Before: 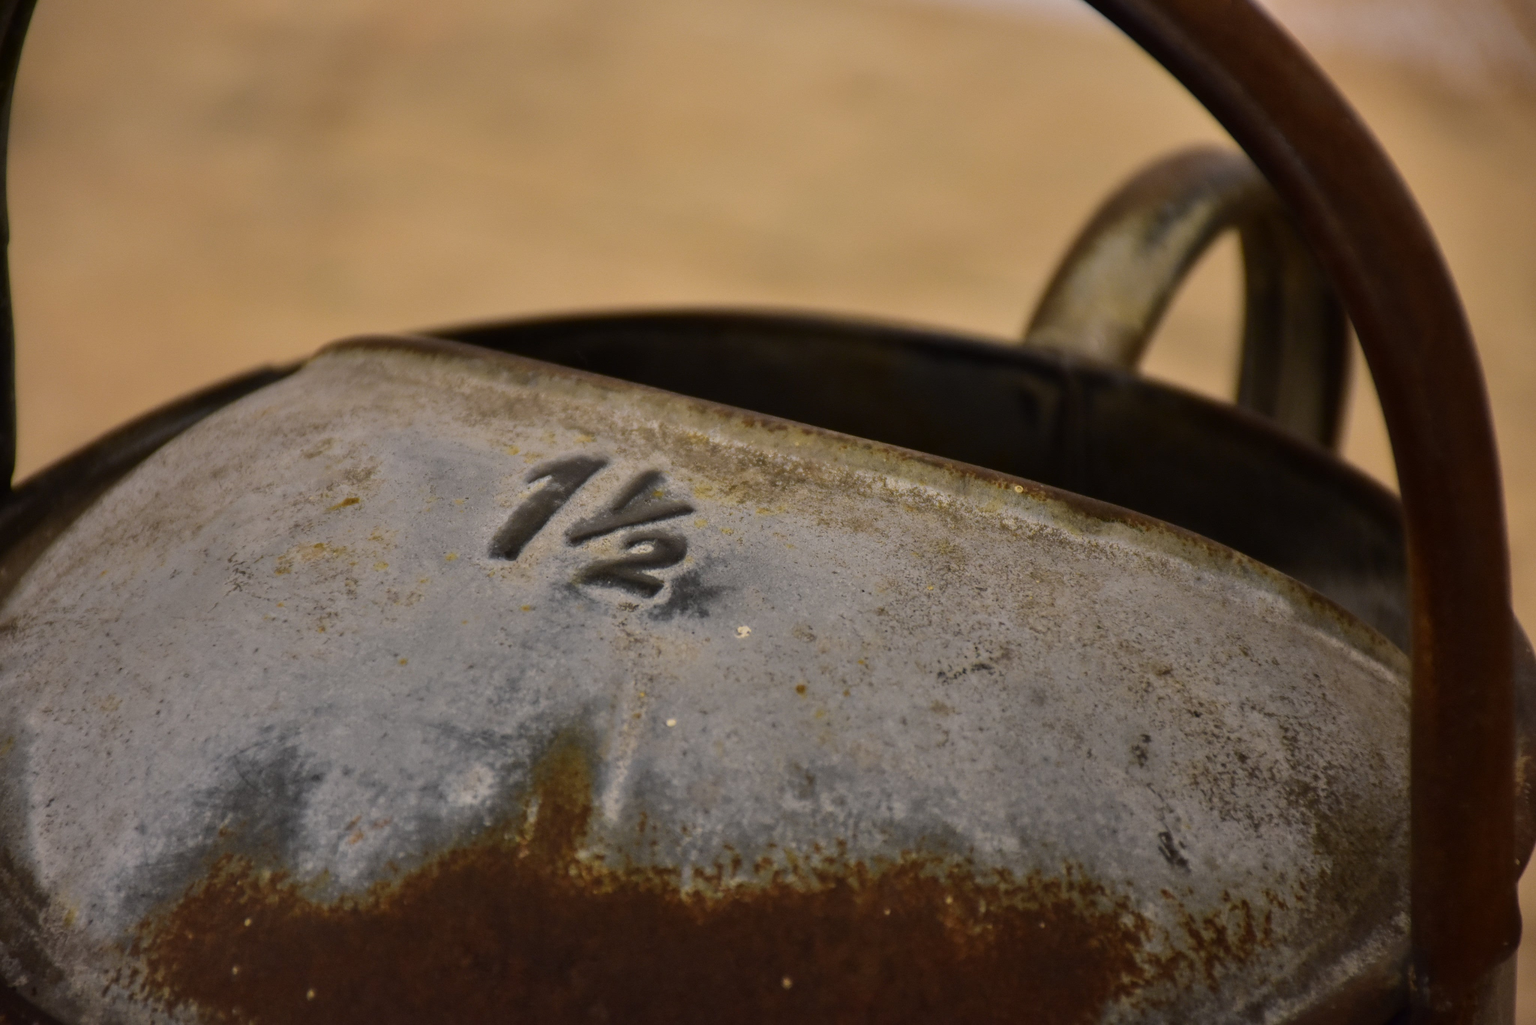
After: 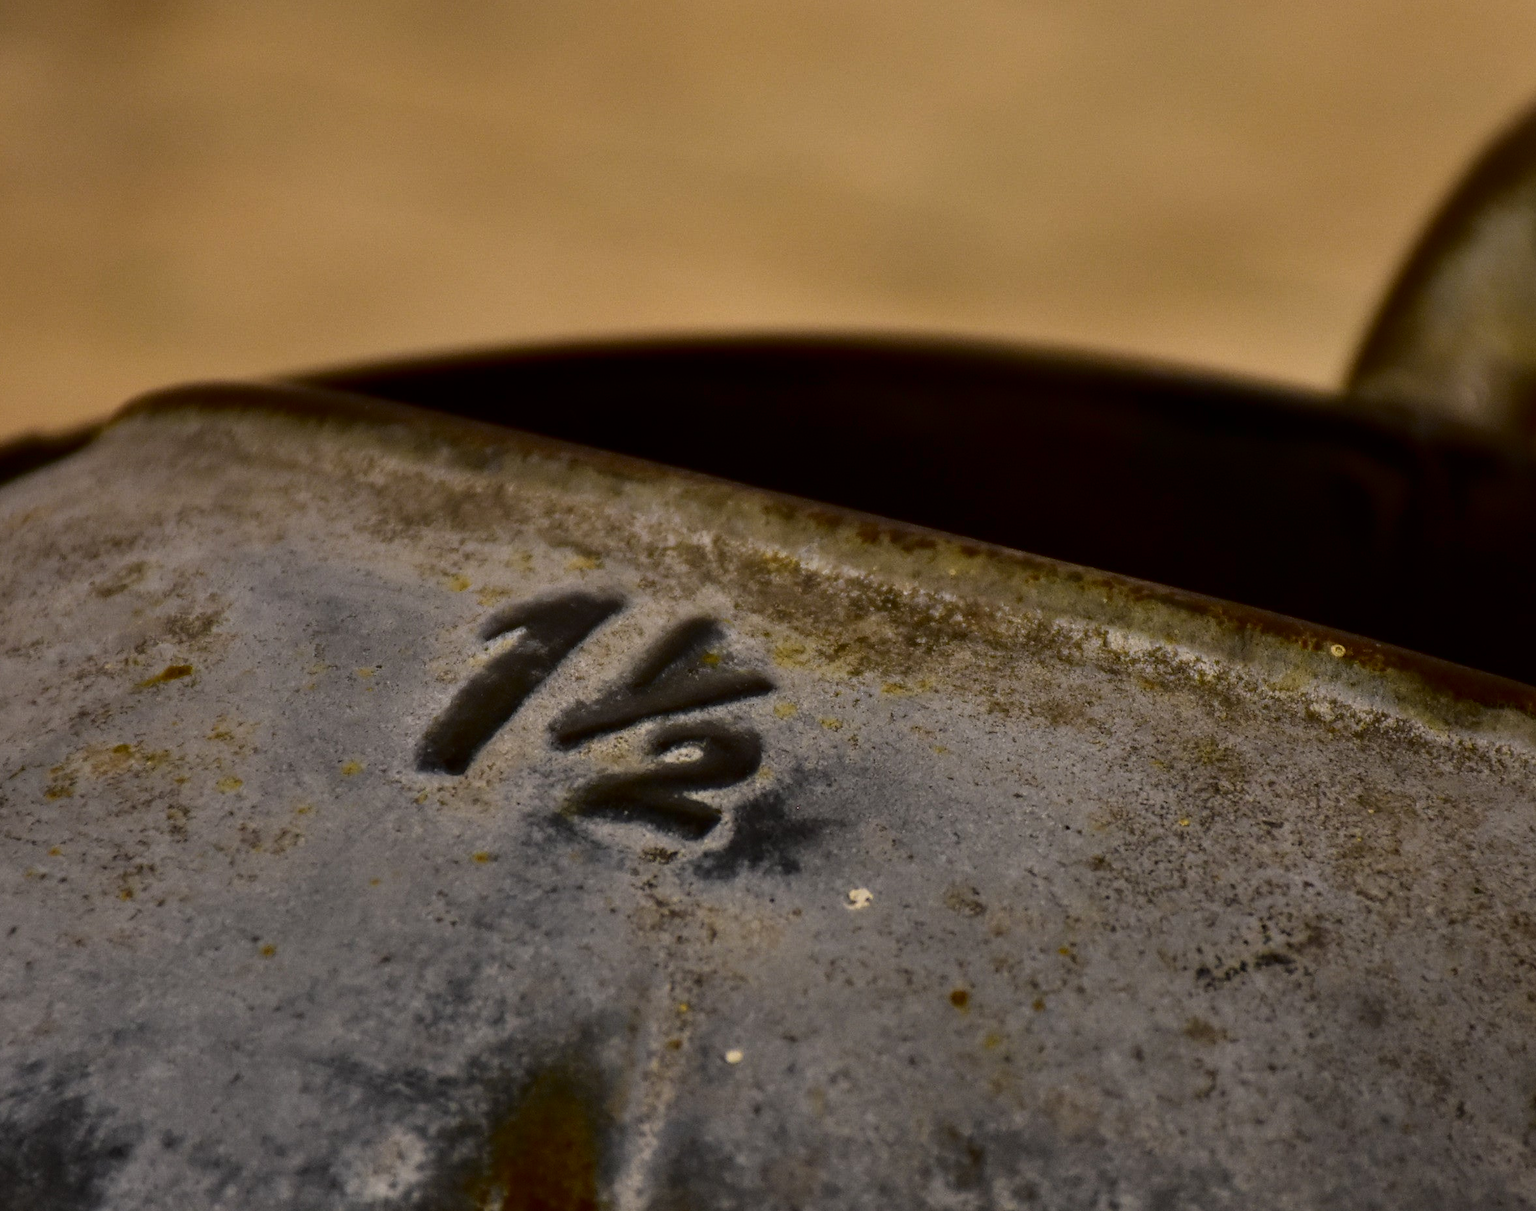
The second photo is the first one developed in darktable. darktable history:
crop: left 16.222%, top 11.228%, right 26.218%, bottom 20.744%
contrast brightness saturation: contrast 0.194, brightness -0.233, saturation 0.117
